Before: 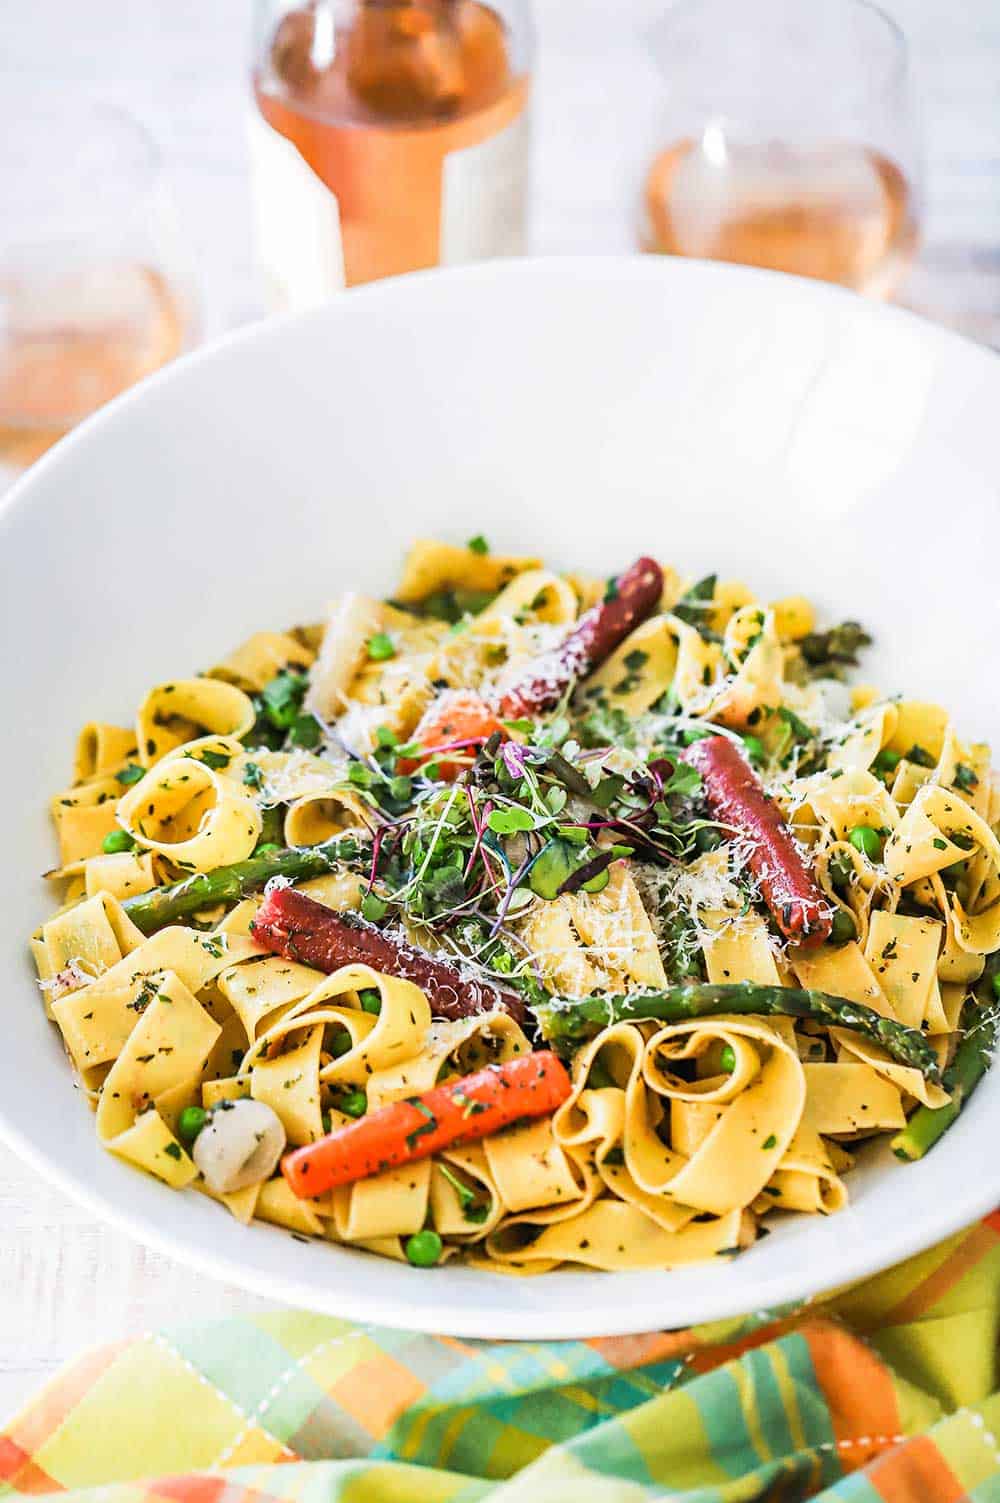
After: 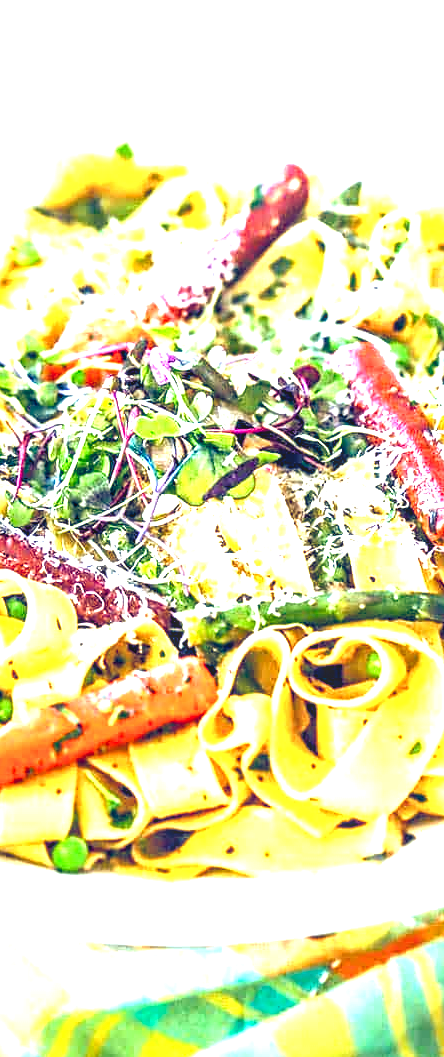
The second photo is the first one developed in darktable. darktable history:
exposure: black level correction 0, exposure 1.45 EV, compensate exposure bias true, compensate highlight preservation false
local contrast: on, module defaults
crop: left 35.432%, top 26.233%, right 20.145%, bottom 3.432%
color balance rgb: shadows lift › luminance -41.13%, shadows lift › chroma 14.13%, shadows lift › hue 260°, power › luminance -3.76%, power › chroma 0.56%, power › hue 40.37°, highlights gain › luminance 16.81%, highlights gain › chroma 2.94%, highlights gain › hue 260°, global offset › luminance -0.29%, global offset › chroma 0.31%, global offset › hue 260°, perceptual saturation grading › global saturation 20%, perceptual saturation grading › highlights -13.92%, perceptual saturation grading › shadows 50%
